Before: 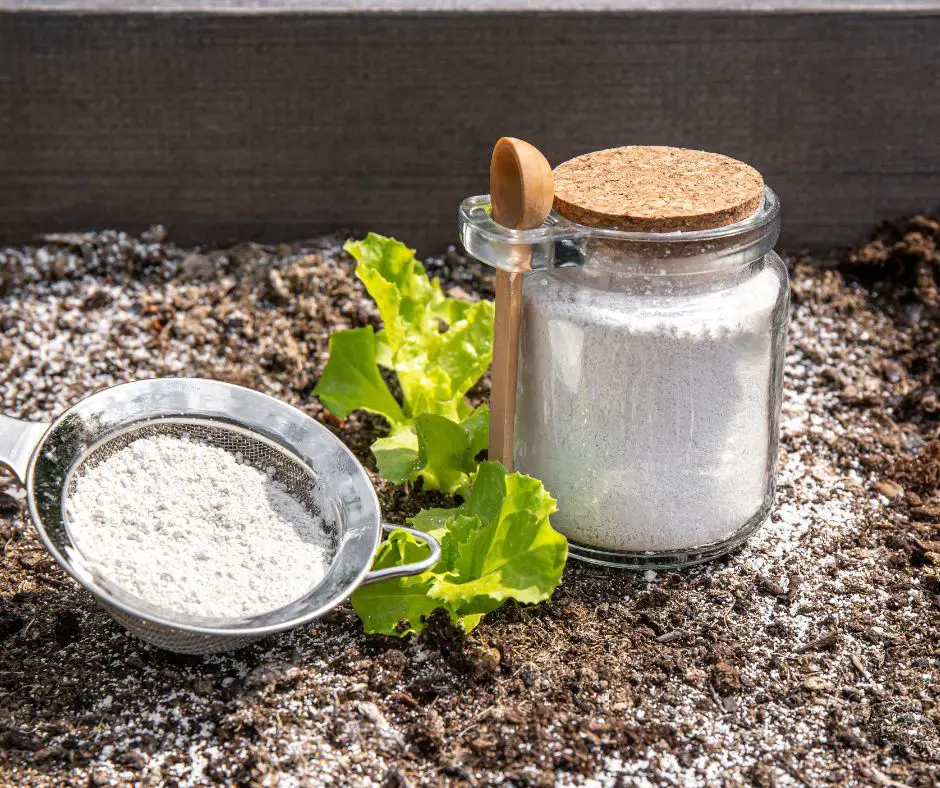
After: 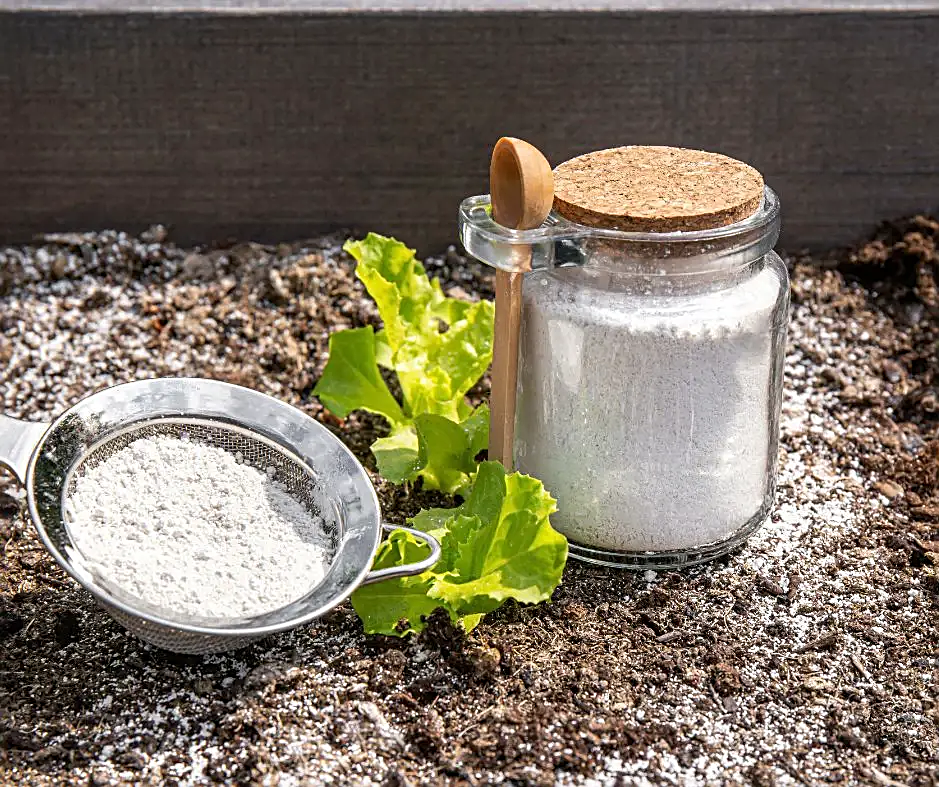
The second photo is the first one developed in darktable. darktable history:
sharpen: amount 0.55
